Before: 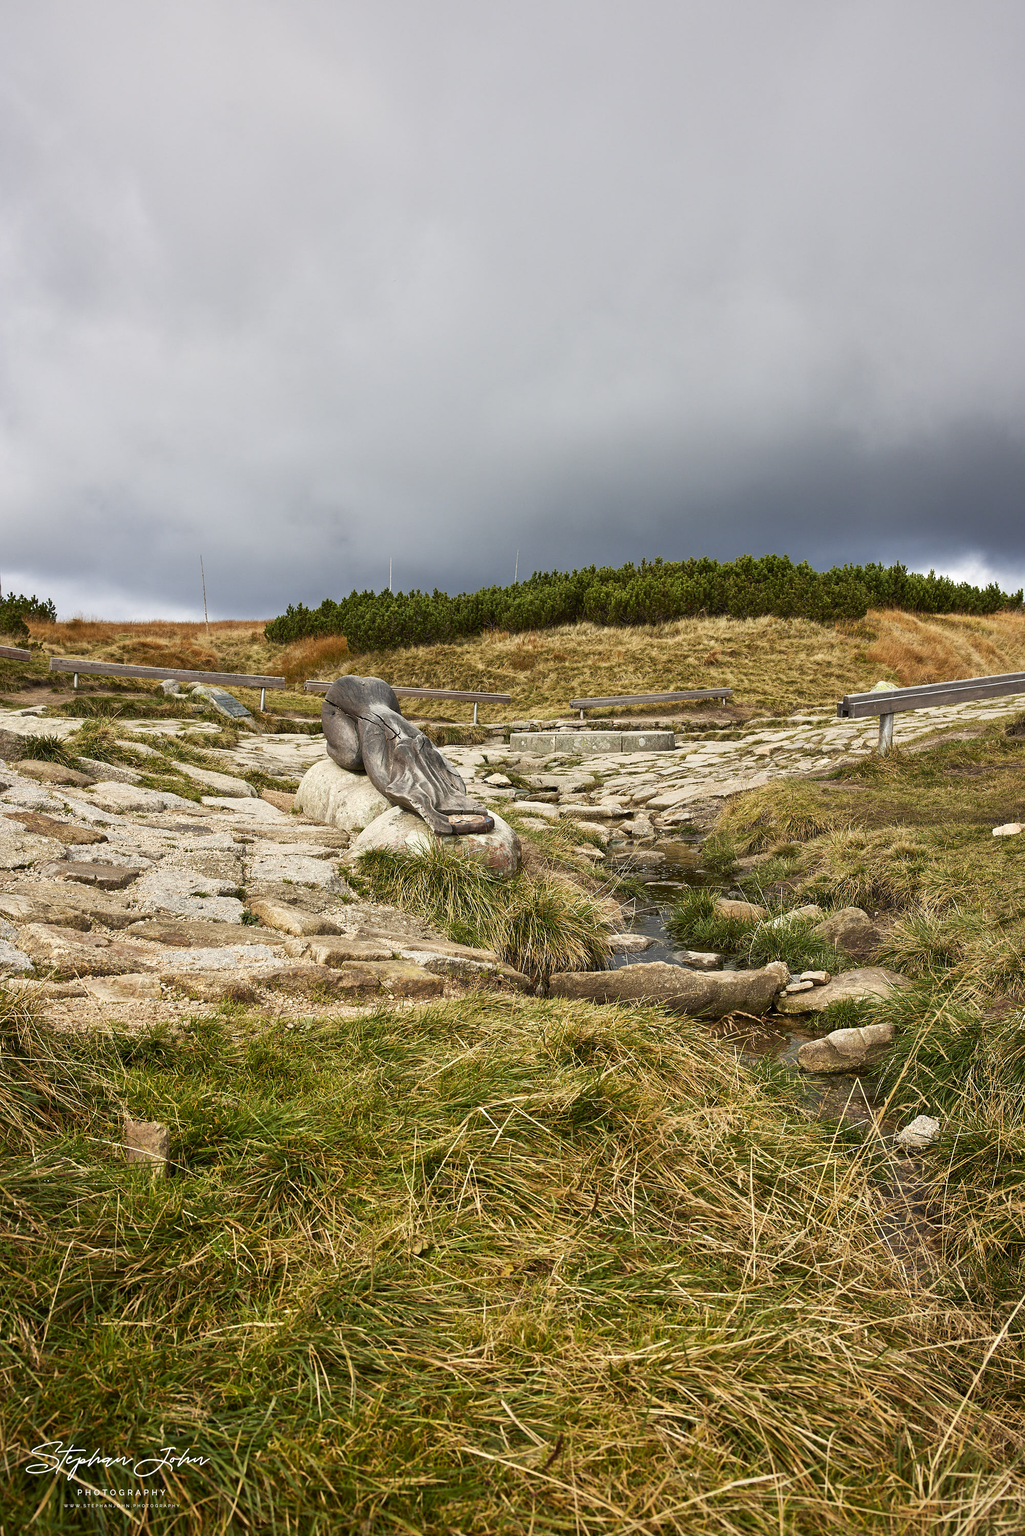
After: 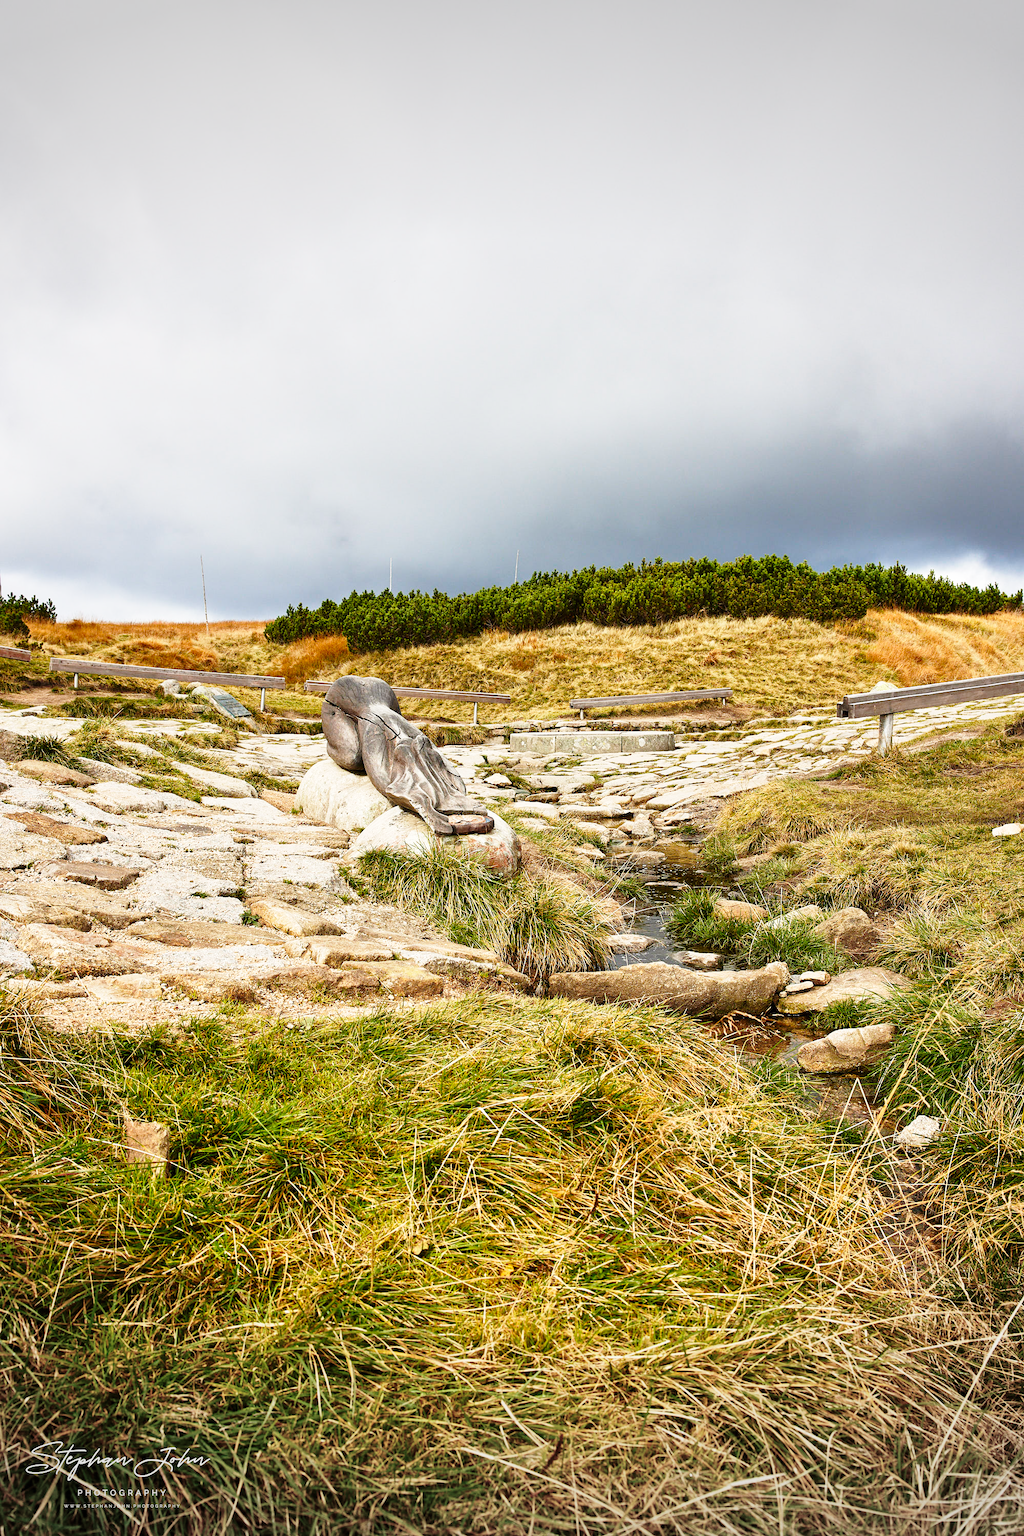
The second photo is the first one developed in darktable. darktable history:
base curve: curves: ch0 [(0, 0) (0.028, 0.03) (0.121, 0.232) (0.46, 0.748) (0.859, 0.968) (1, 1)], preserve colors none
vignetting: fall-off start 100%, brightness -0.282, width/height ratio 1.31
